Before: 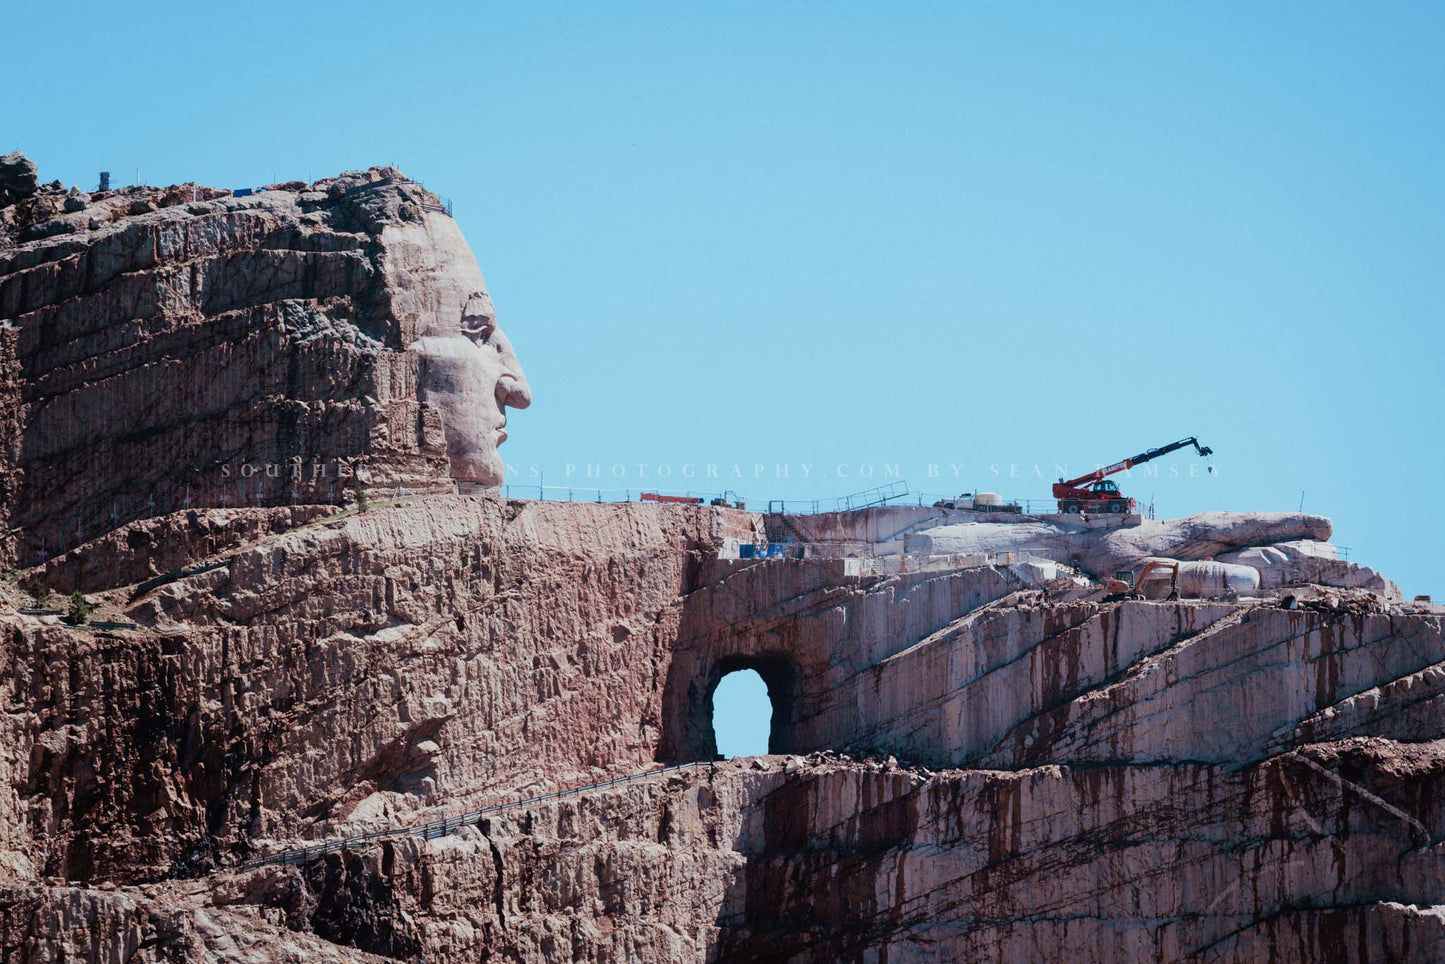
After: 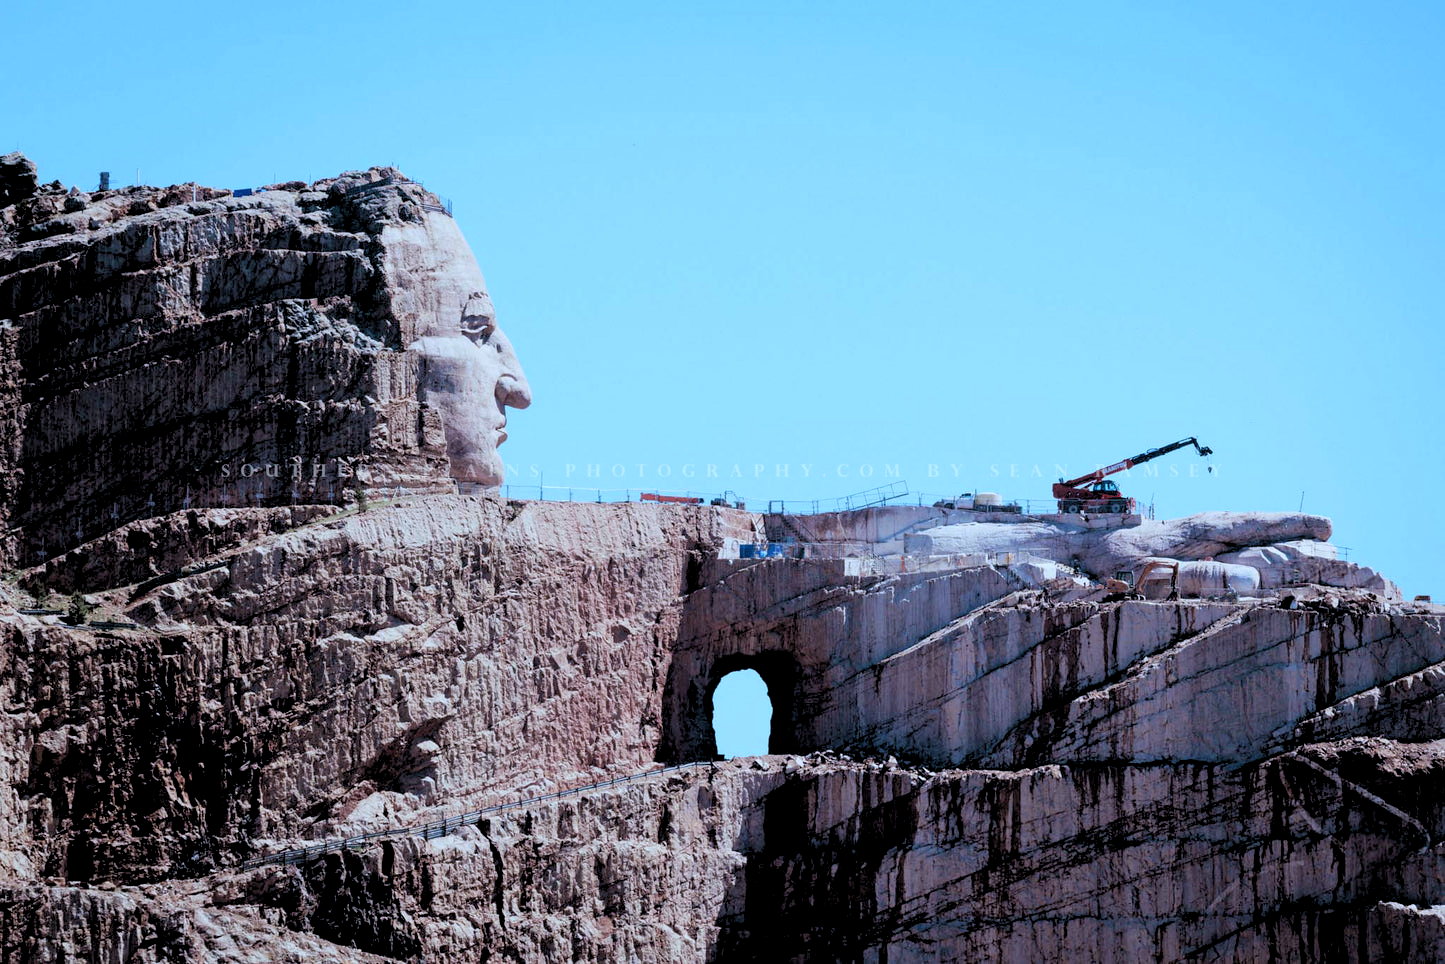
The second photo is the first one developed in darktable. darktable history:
white balance: red 0.924, blue 1.095
rgb levels: levels [[0.013, 0.434, 0.89], [0, 0.5, 1], [0, 0.5, 1]]
